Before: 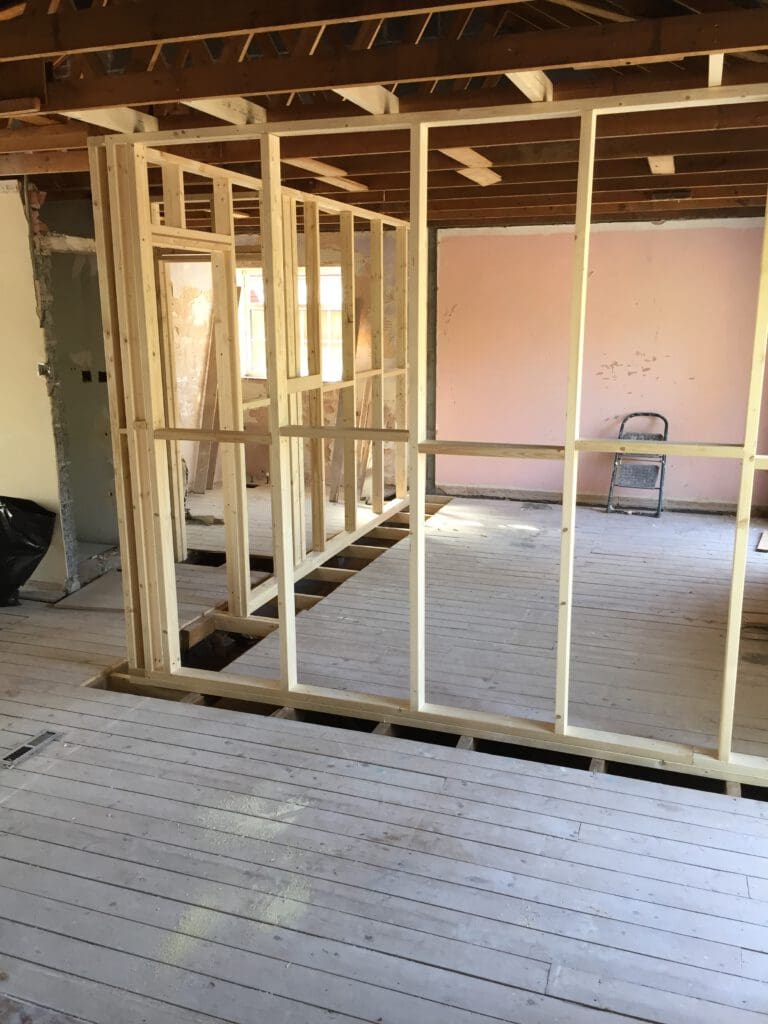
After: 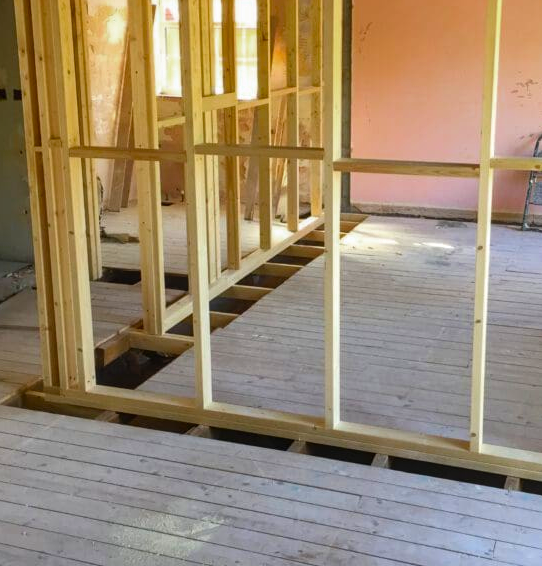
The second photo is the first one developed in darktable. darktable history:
color zones: curves: ch0 [(0, 0.425) (0.143, 0.422) (0.286, 0.42) (0.429, 0.419) (0.571, 0.419) (0.714, 0.42) (0.857, 0.422) (1, 0.425)]; ch1 [(0, 0.666) (0.143, 0.669) (0.286, 0.671) (0.429, 0.67) (0.571, 0.67) (0.714, 0.67) (0.857, 0.67) (1, 0.666)]
color balance rgb: perceptual saturation grading › global saturation 10%, global vibrance 10%
local contrast: detail 110%
shadows and highlights: shadows 37.27, highlights -28.18, soften with gaussian
crop: left 11.123%, top 27.61%, right 18.3%, bottom 17.034%
